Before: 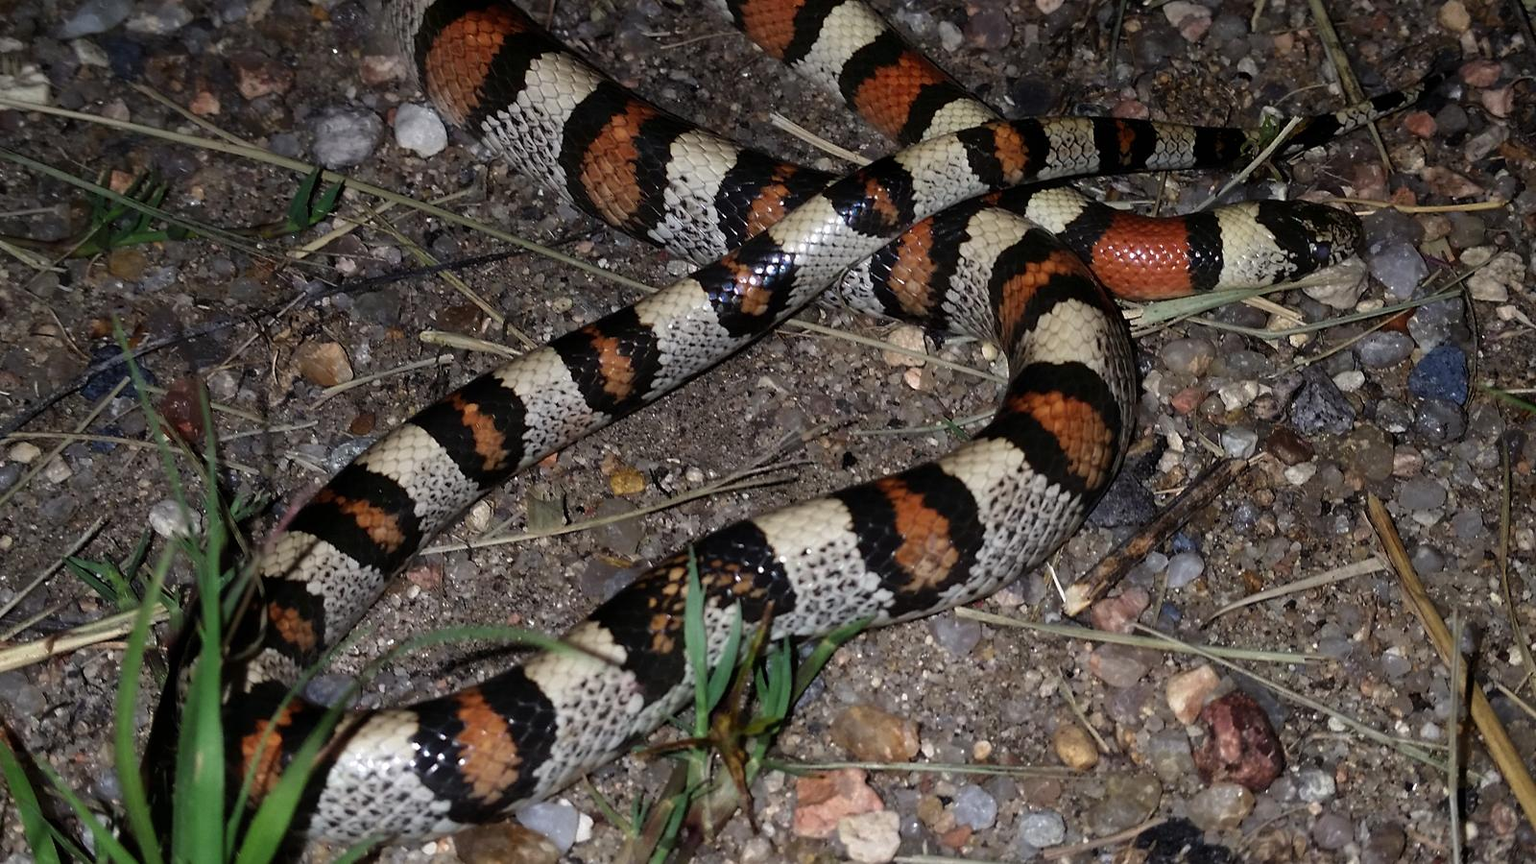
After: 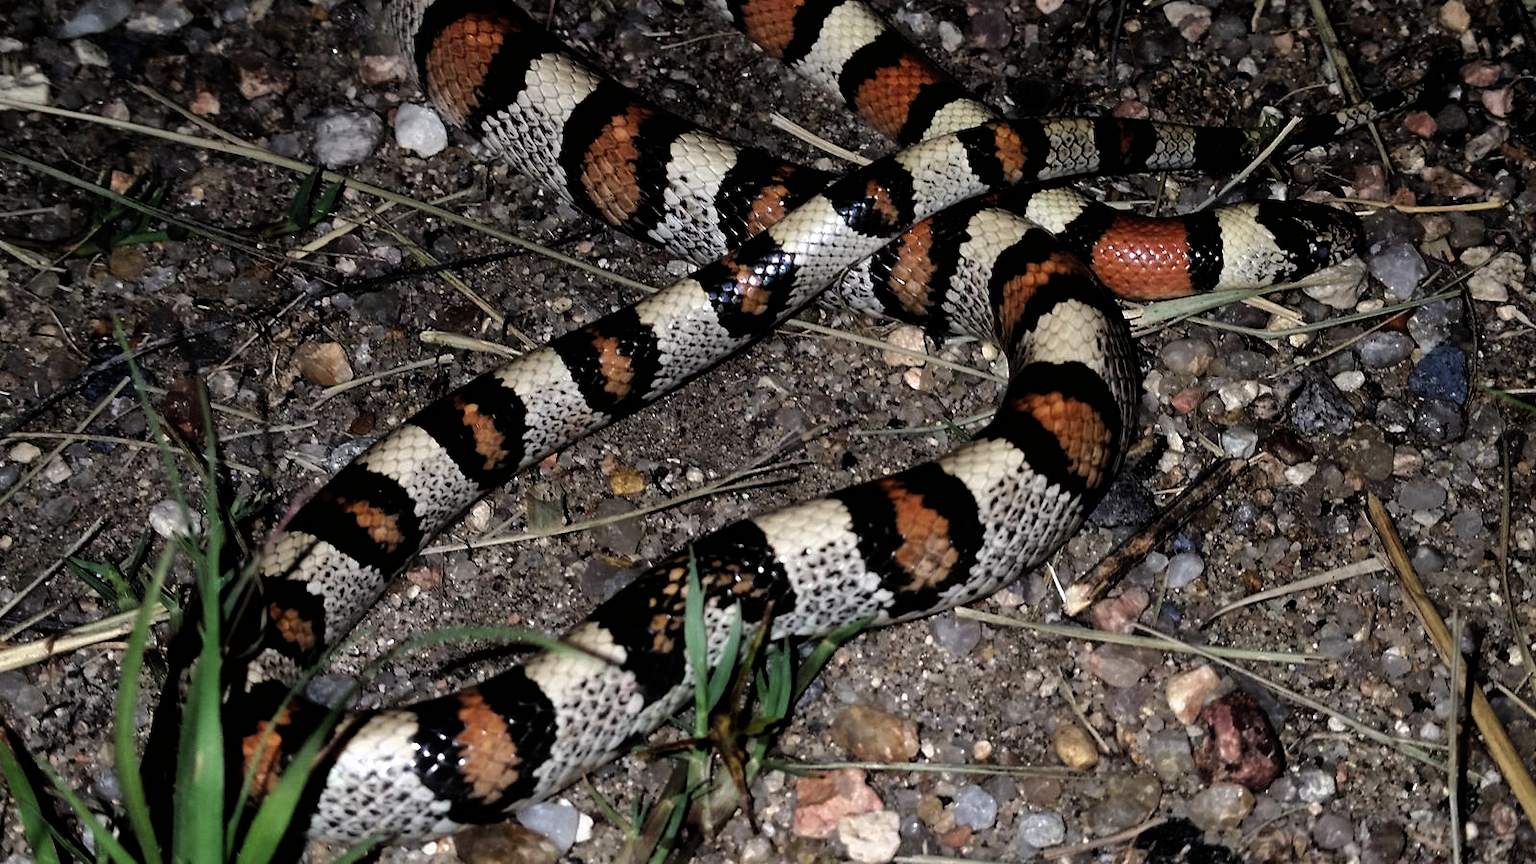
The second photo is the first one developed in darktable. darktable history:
exposure: compensate highlight preservation false
shadows and highlights: shadows 30.93, highlights 1.95, soften with gaussian
filmic rgb: black relative exposure -8.29 EV, white relative exposure 2.2 EV, threshold 5.97 EV, target white luminance 99.912%, hardness 7.05, latitude 75.52%, contrast 1.32, highlights saturation mix -2.14%, shadows ↔ highlights balance 30.38%, color science v6 (2022), enable highlight reconstruction true
